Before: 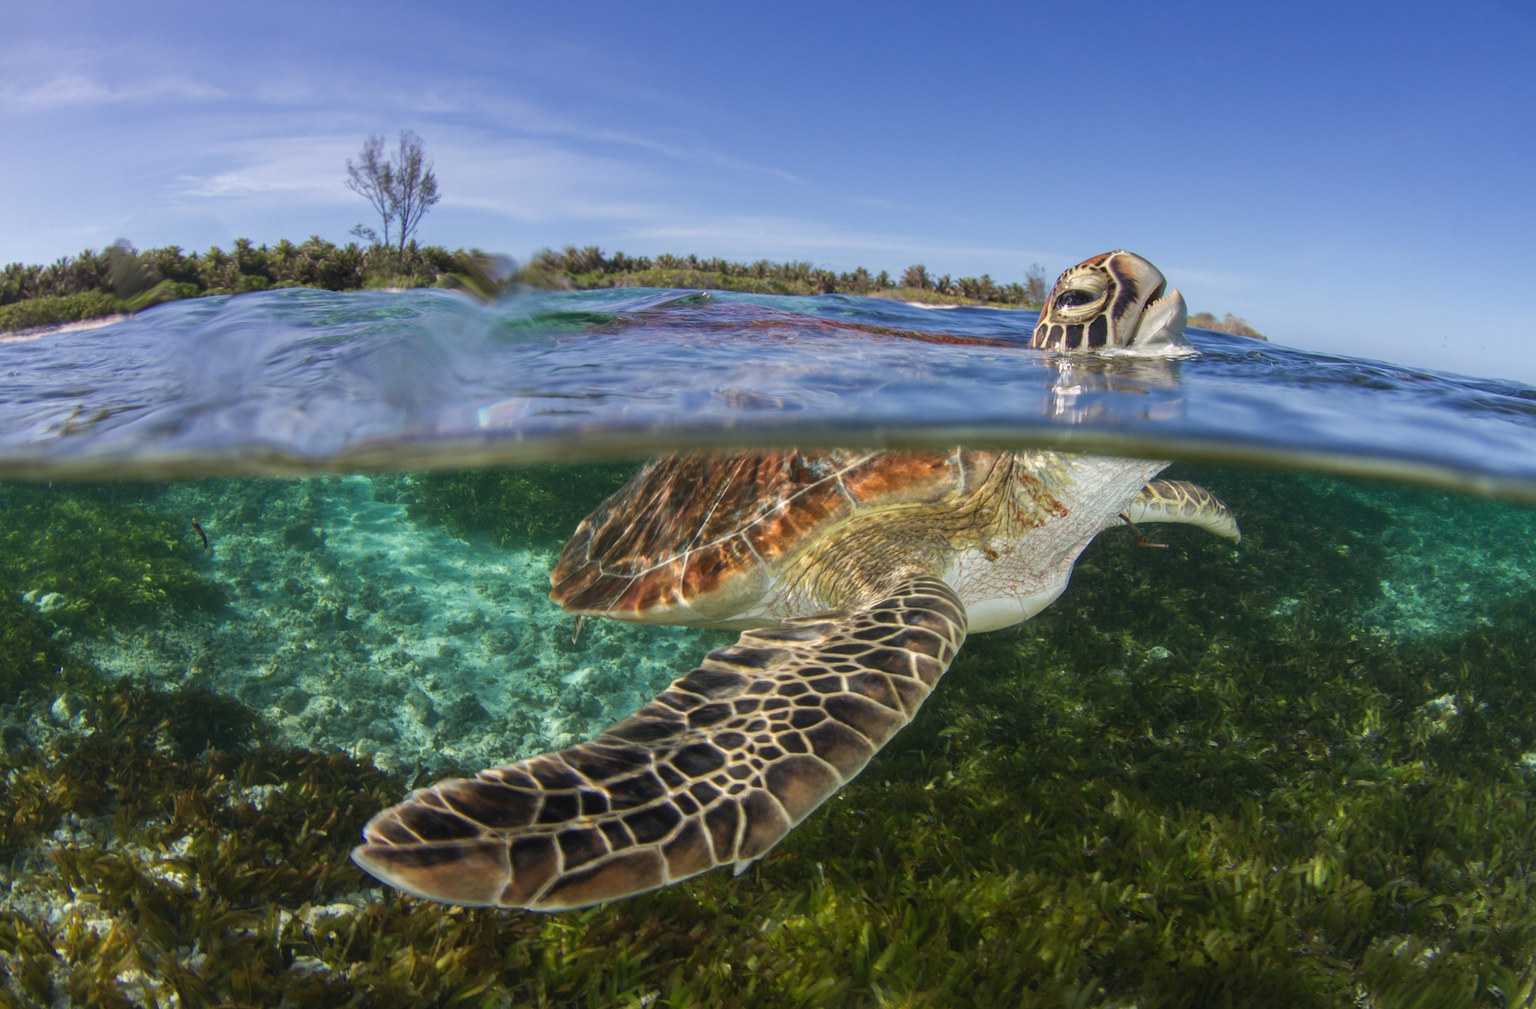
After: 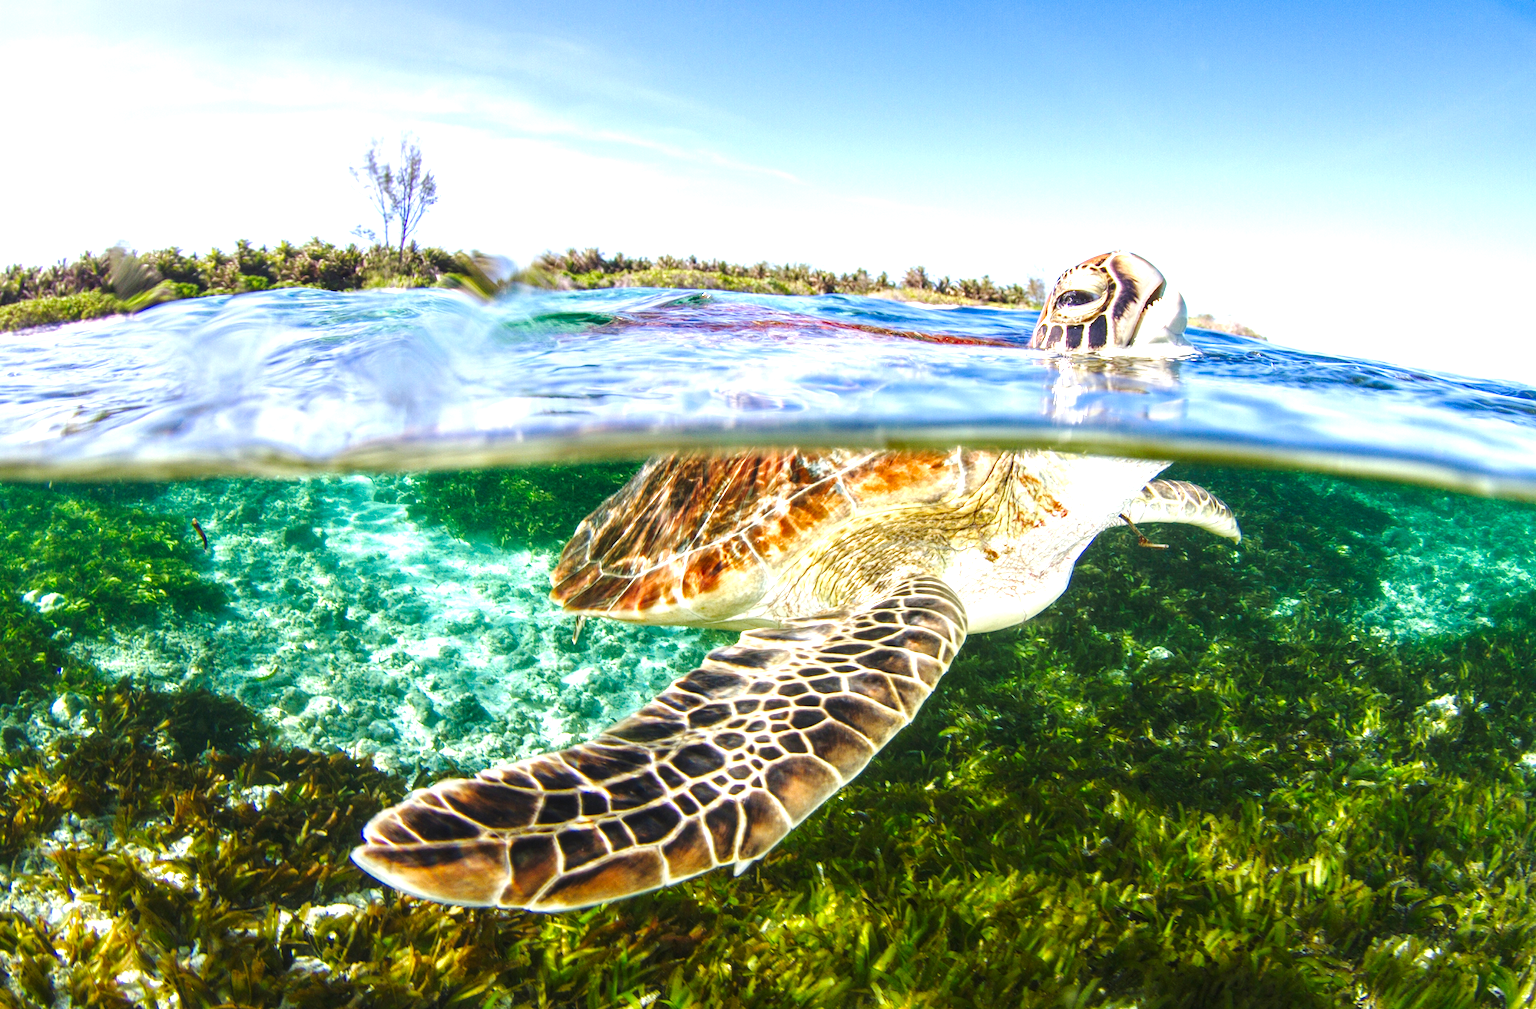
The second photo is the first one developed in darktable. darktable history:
levels: levels [0, 0.394, 0.787]
tone equalizer: edges refinement/feathering 500, mask exposure compensation -1.57 EV, preserve details no
base curve: curves: ch0 [(0, 0) (0.028, 0.03) (0.121, 0.232) (0.46, 0.748) (0.859, 0.968) (1, 1)], preserve colors none
local contrast: on, module defaults
color balance rgb: perceptual saturation grading › global saturation 20%, perceptual saturation grading › highlights -49.237%, perceptual saturation grading › shadows 25.172%
